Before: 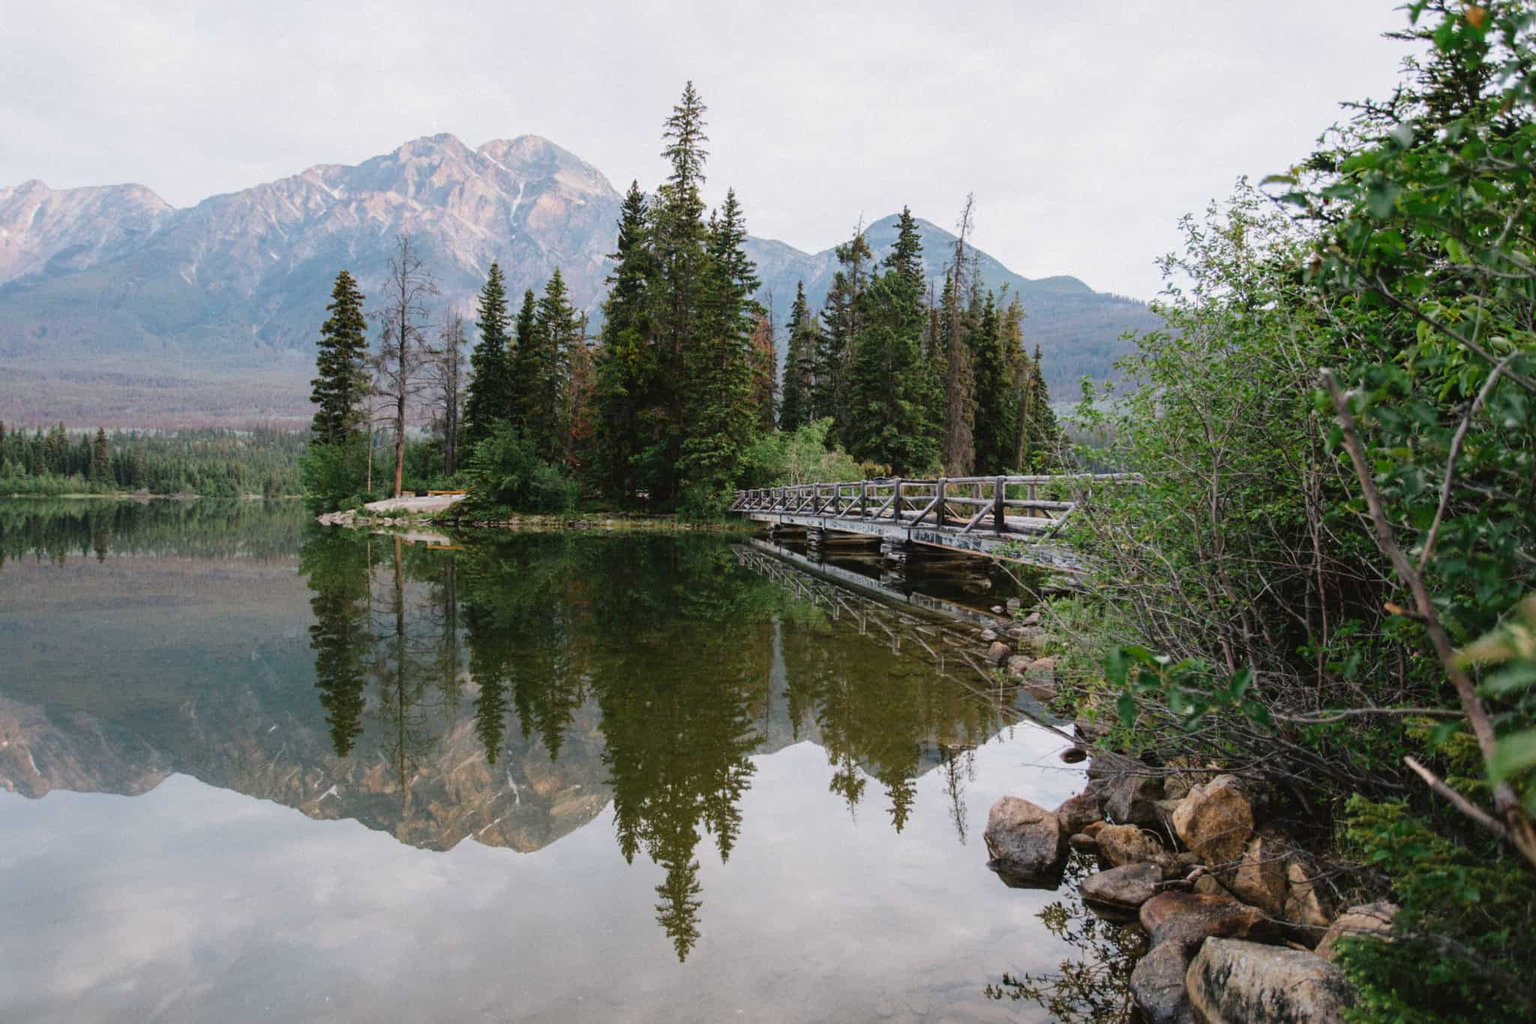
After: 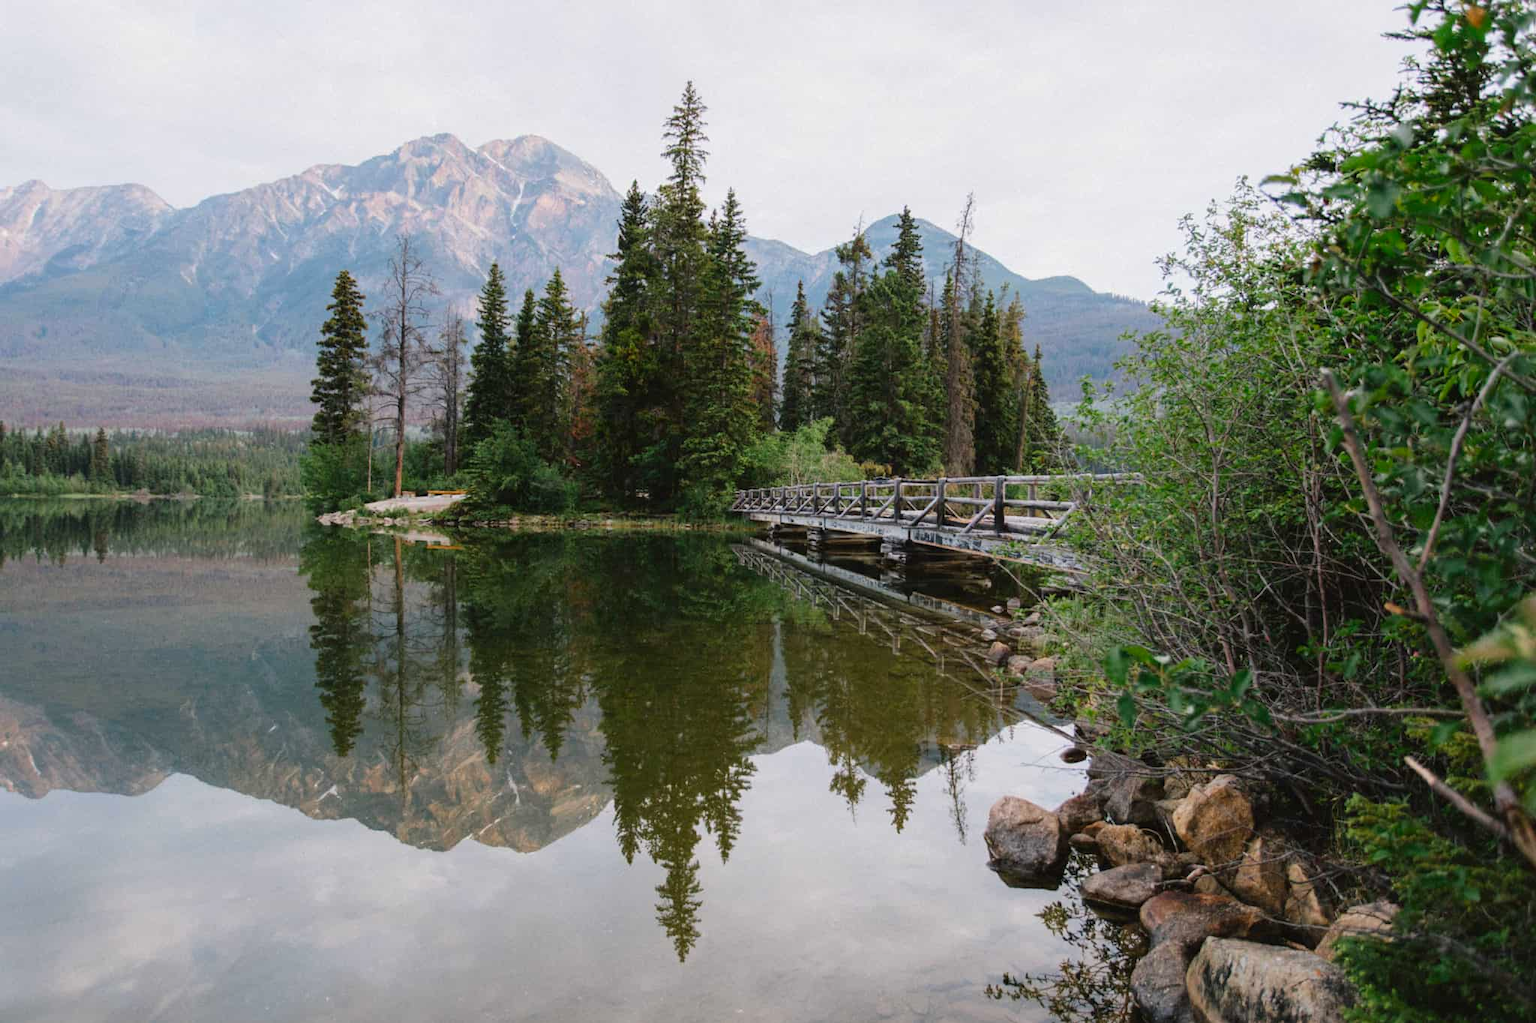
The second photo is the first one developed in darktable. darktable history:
color correction: highlights b* 0.061, saturation 1.1
